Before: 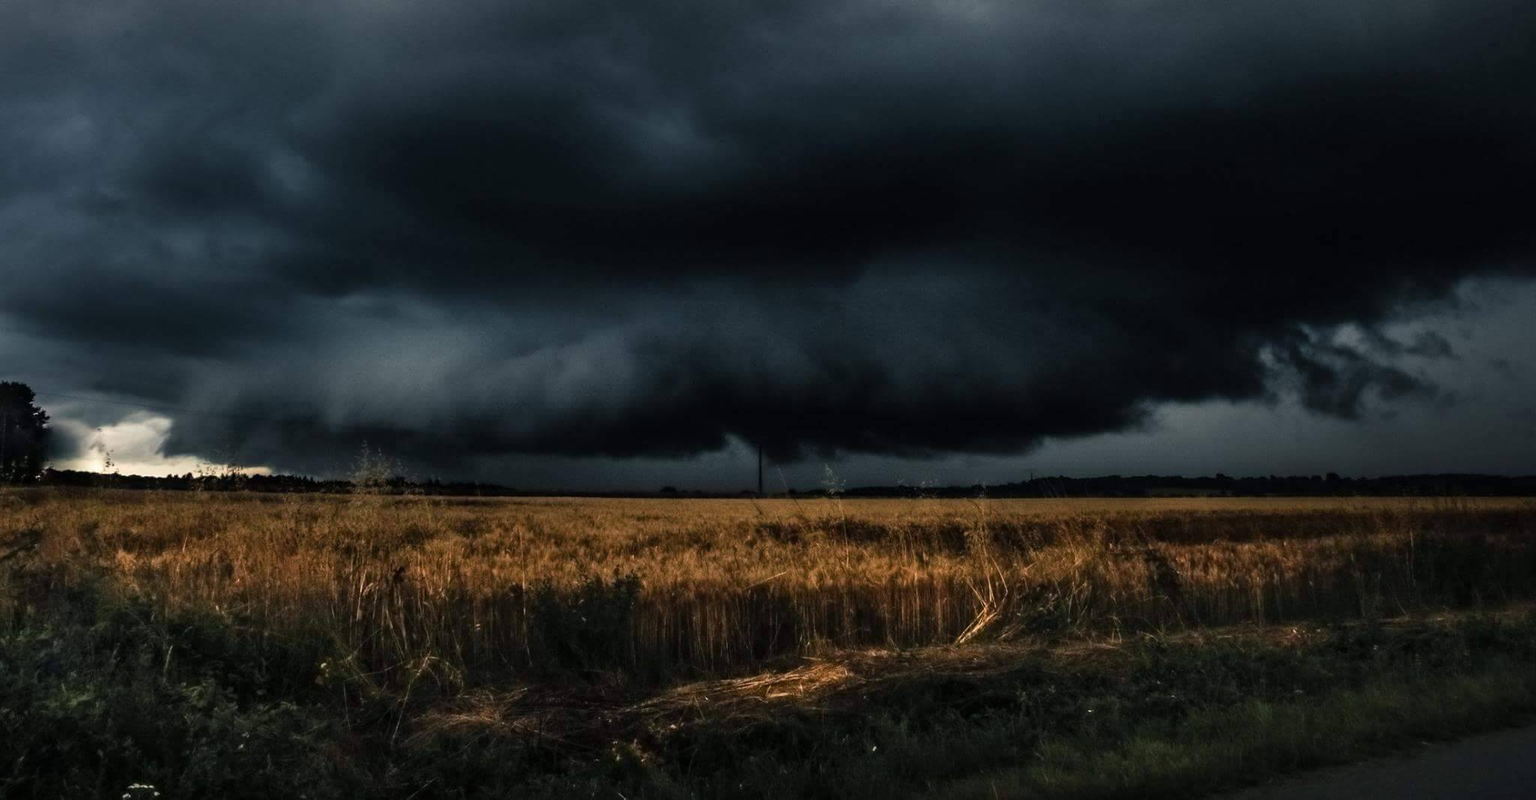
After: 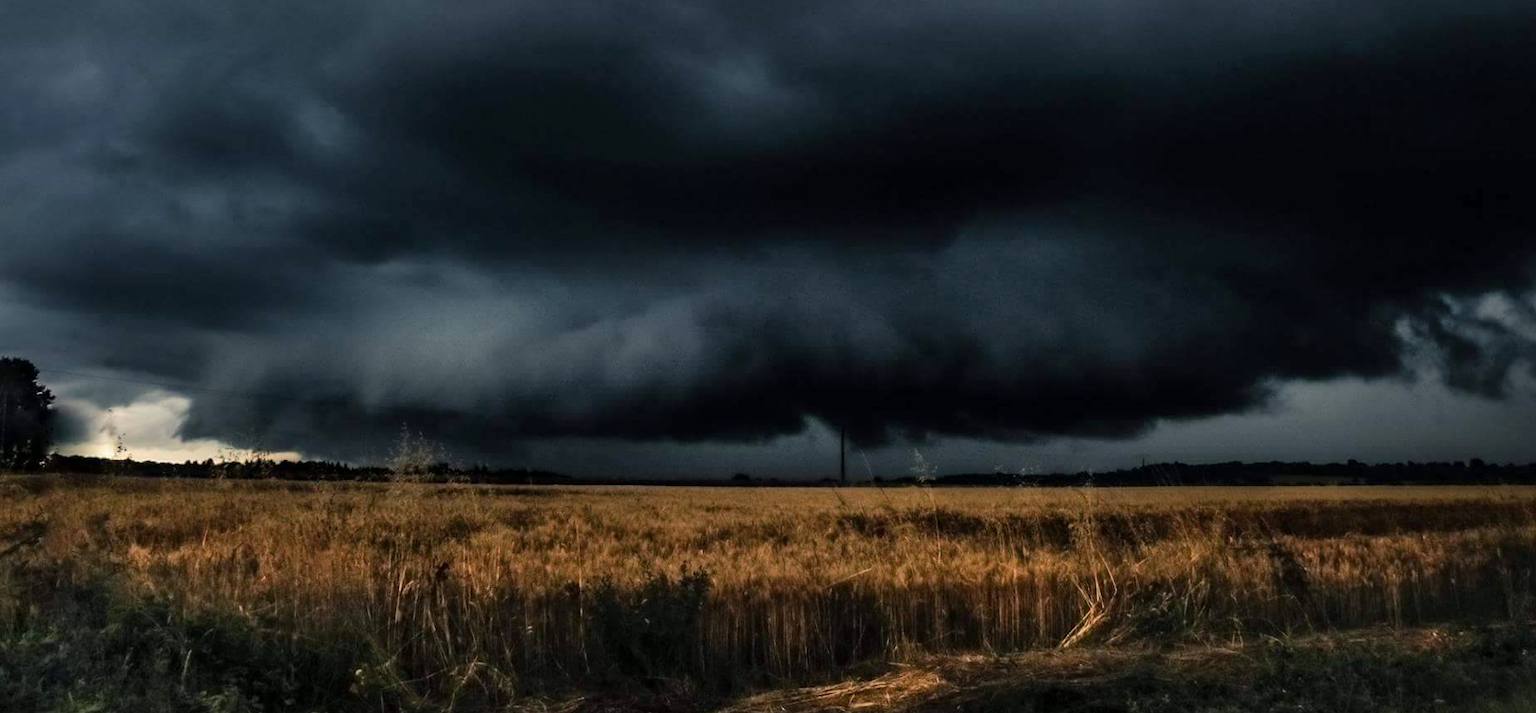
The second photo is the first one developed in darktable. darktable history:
crop: top 7.479%, right 9.738%, bottom 12.054%
shadows and highlights: shadows 29.99
contrast brightness saturation: contrast 0.099, brightness 0.016, saturation 0.018
exposure: black level correction 0.001, compensate highlight preservation false
